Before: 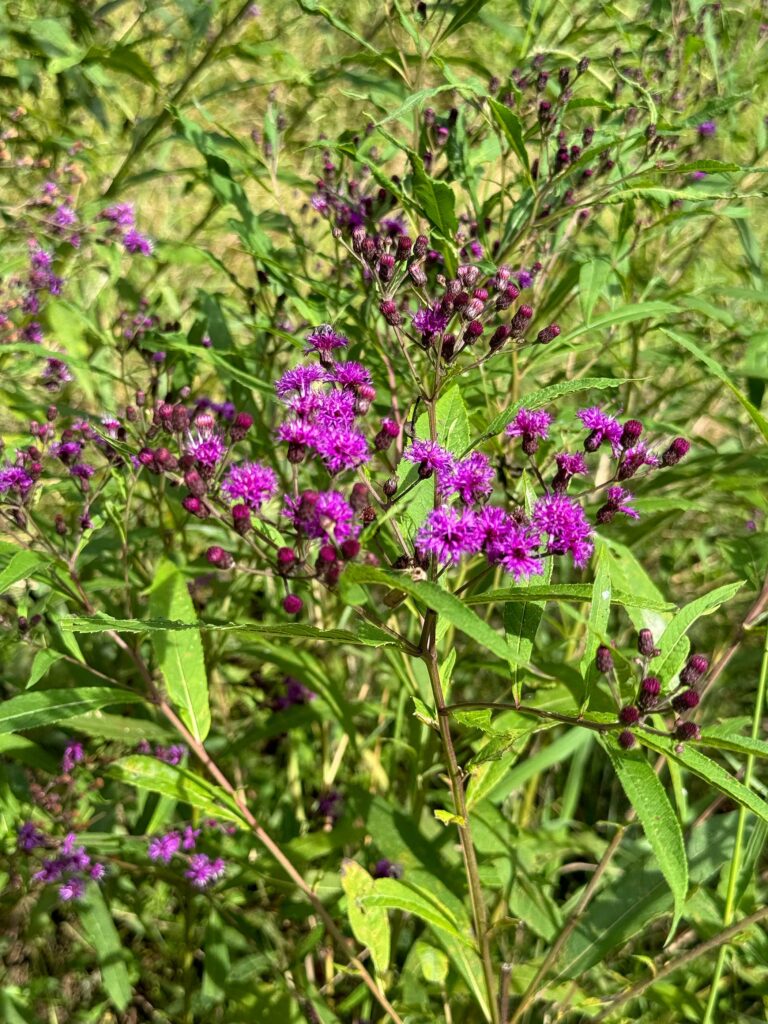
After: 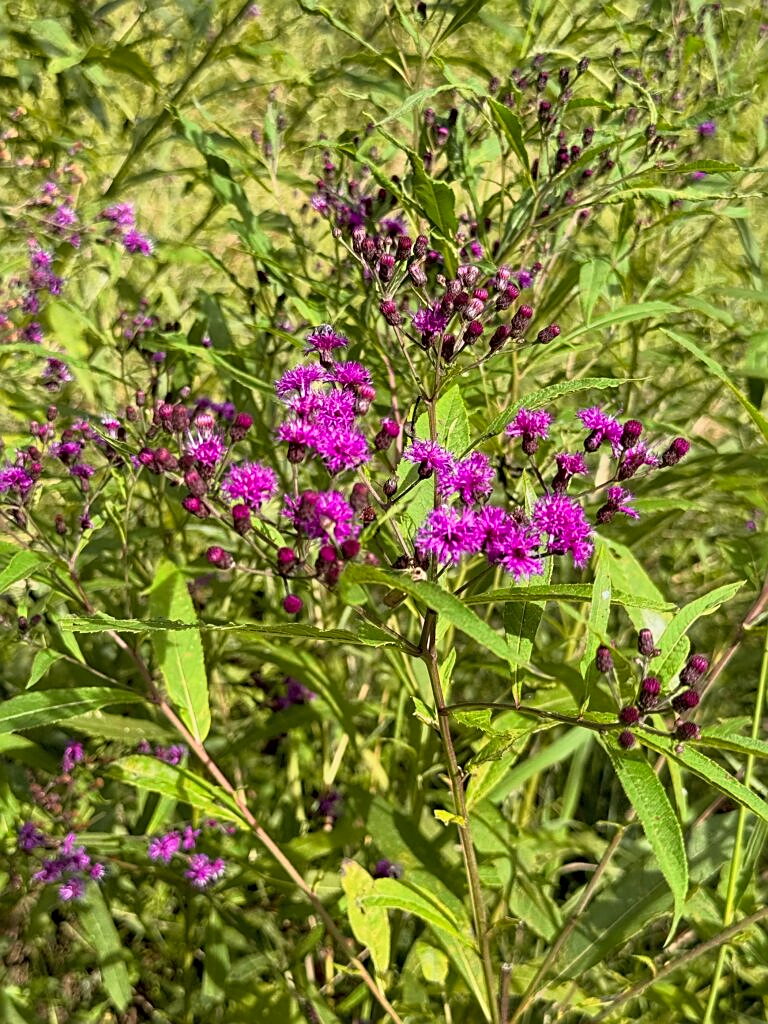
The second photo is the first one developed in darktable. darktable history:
tone curve: curves: ch0 [(0.013, 0) (0.061, 0.068) (0.239, 0.256) (0.502, 0.505) (0.683, 0.676) (0.761, 0.773) (0.858, 0.858) (0.987, 0.945)]; ch1 [(0, 0) (0.172, 0.123) (0.304, 0.288) (0.414, 0.44) (0.472, 0.473) (0.502, 0.508) (0.521, 0.528) (0.583, 0.595) (0.654, 0.673) (0.728, 0.761) (1, 1)]; ch2 [(0, 0) (0.411, 0.424) (0.485, 0.476) (0.502, 0.502) (0.553, 0.557) (0.57, 0.576) (1, 1)], color space Lab, independent channels, preserve colors none
sharpen: on, module defaults
